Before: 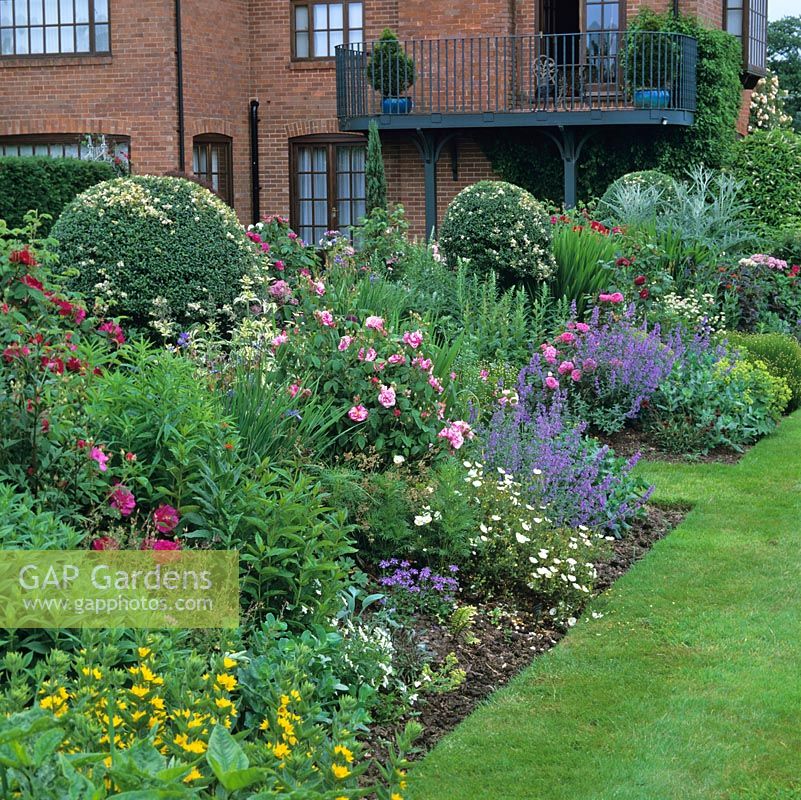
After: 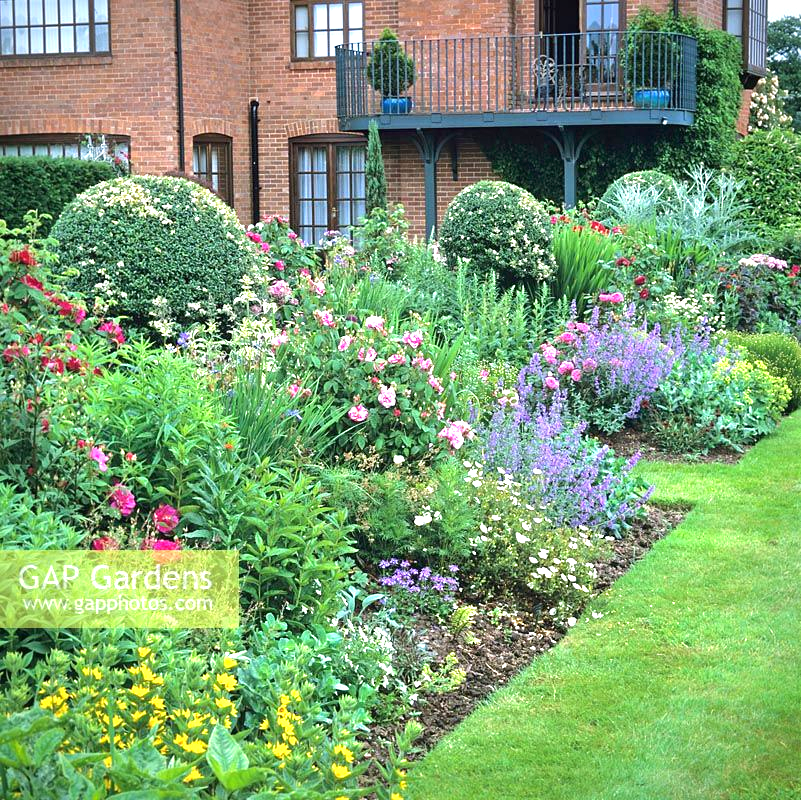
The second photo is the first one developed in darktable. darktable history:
exposure: black level correction 0, exposure 1.3 EV, compensate exposure bias true, compensate highlight preservation false
vignetting: saturation 0, unbound false
